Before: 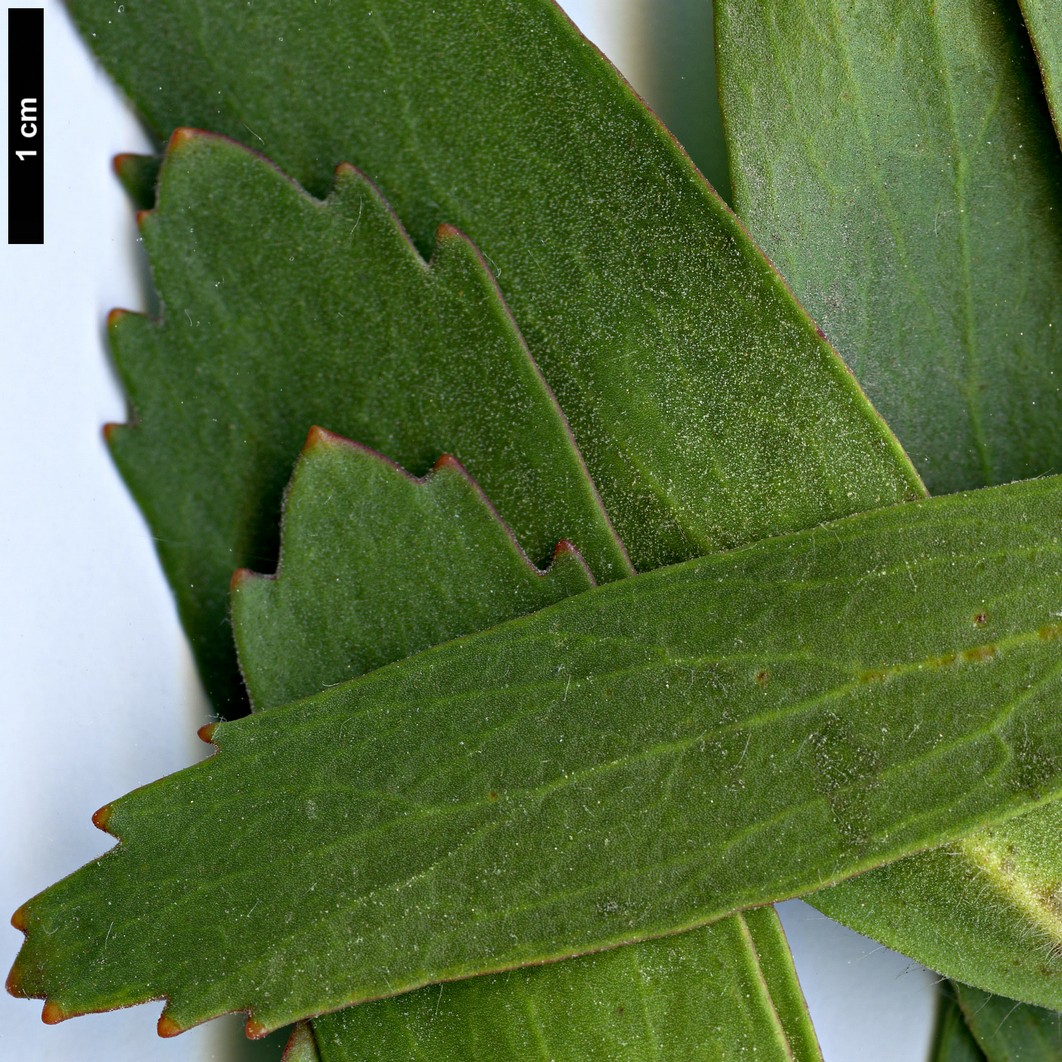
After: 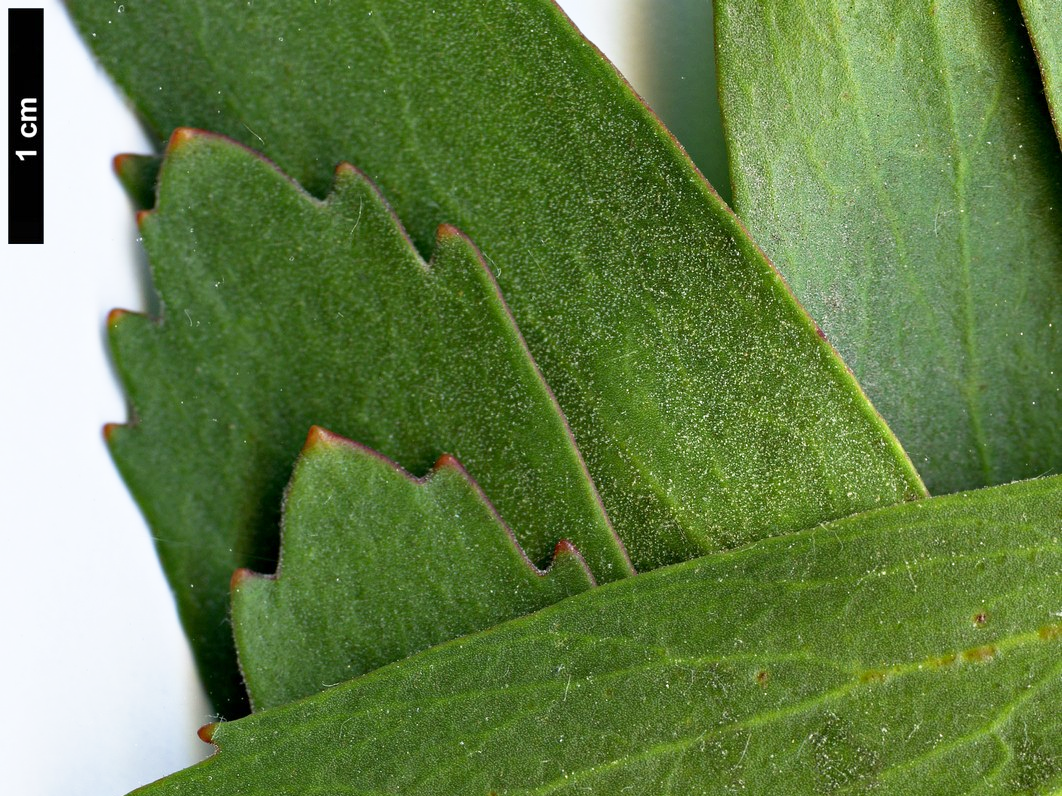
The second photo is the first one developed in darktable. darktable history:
crop: bottom 24.986%
base curve: curves: ch0 [(0, 0) (0.579, 0.807) (1, 1)], preserve colors none
